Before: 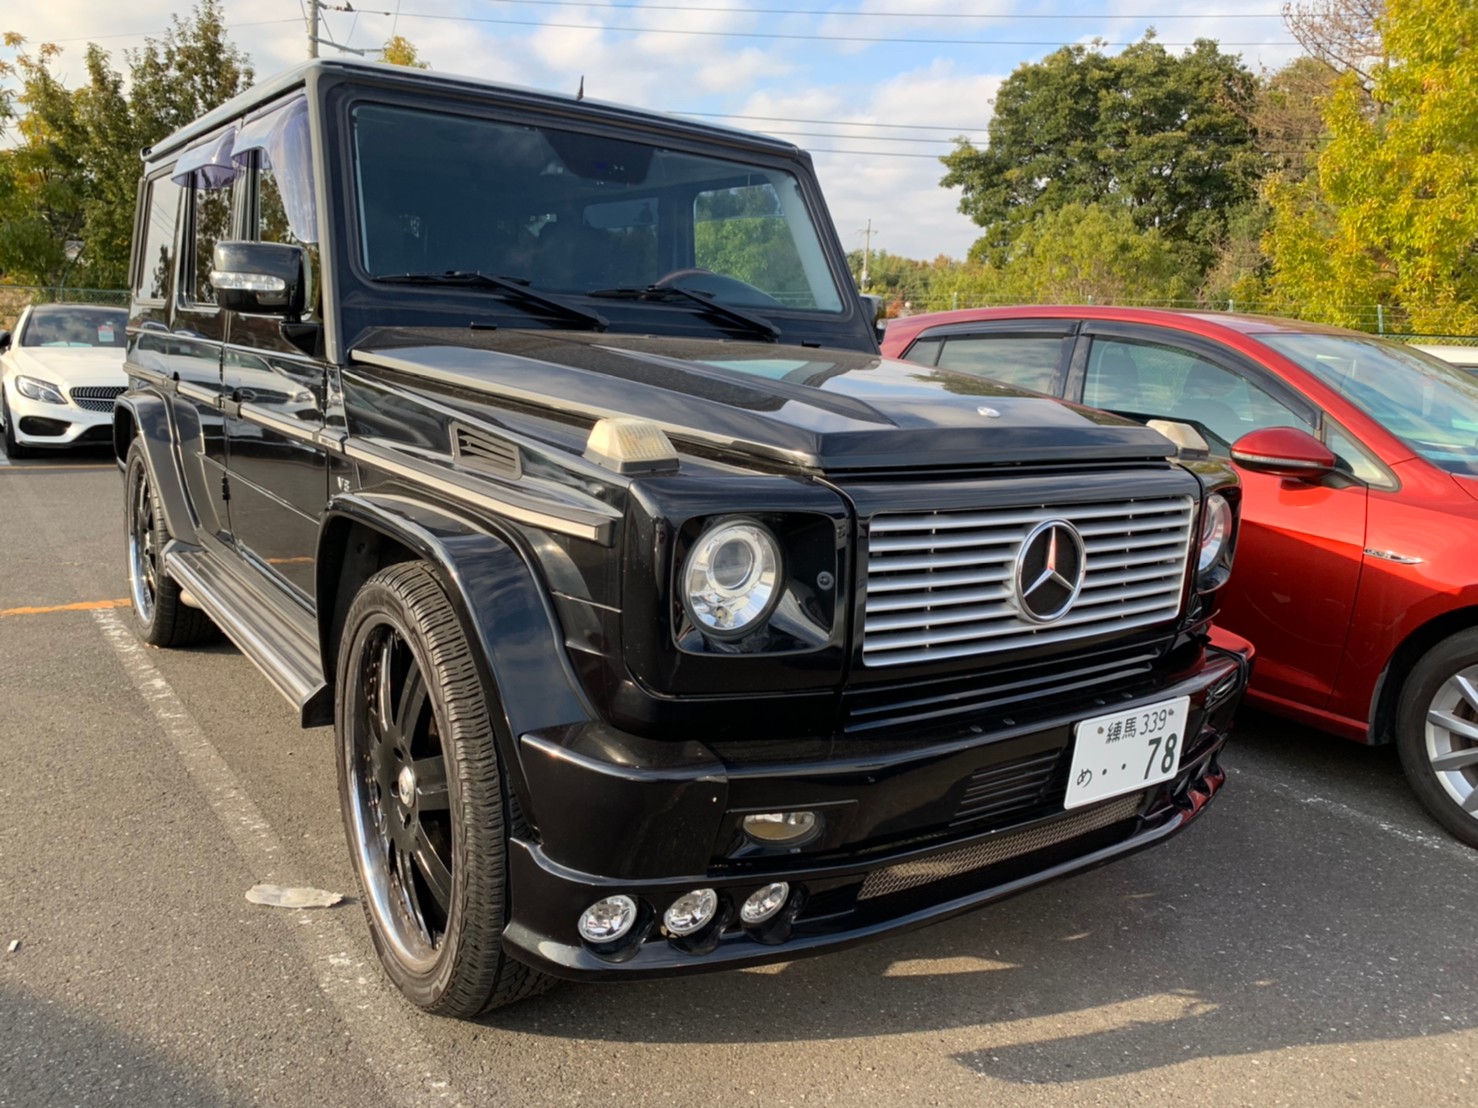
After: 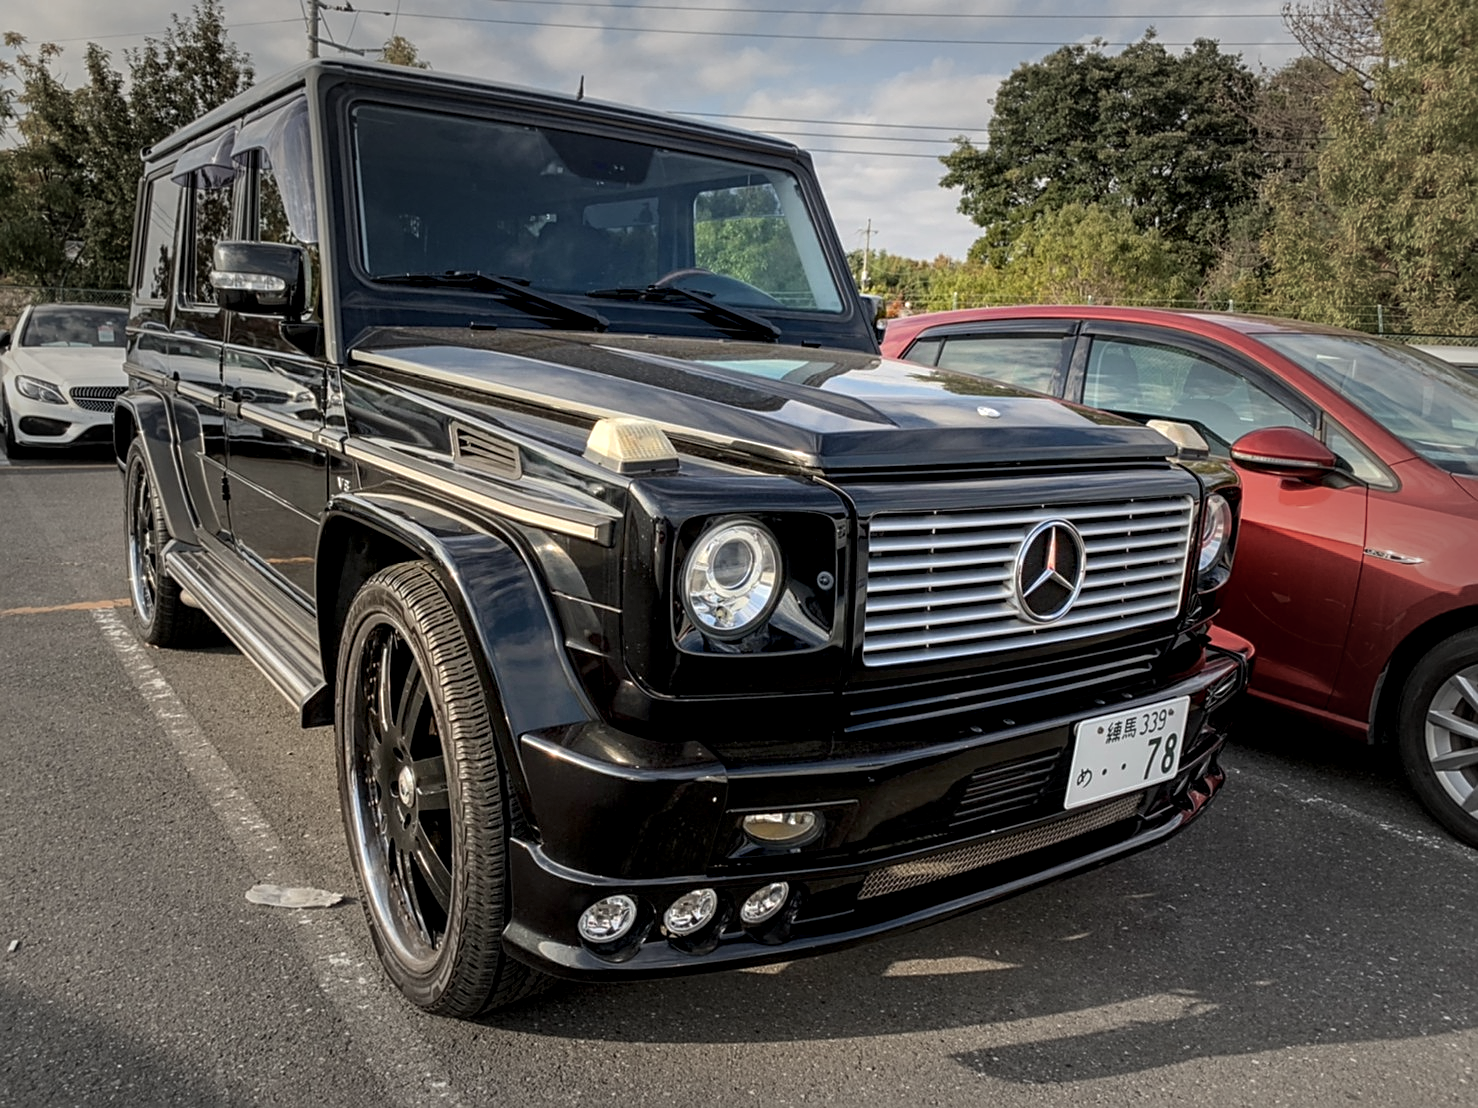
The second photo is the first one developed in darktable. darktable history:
vignetting: fall-off start 48.41%, automatic ratio true, width/height ratio 1.29, unbound false
sharpen: on, module defaults
local contrast: highlights 59%, detail 145%
